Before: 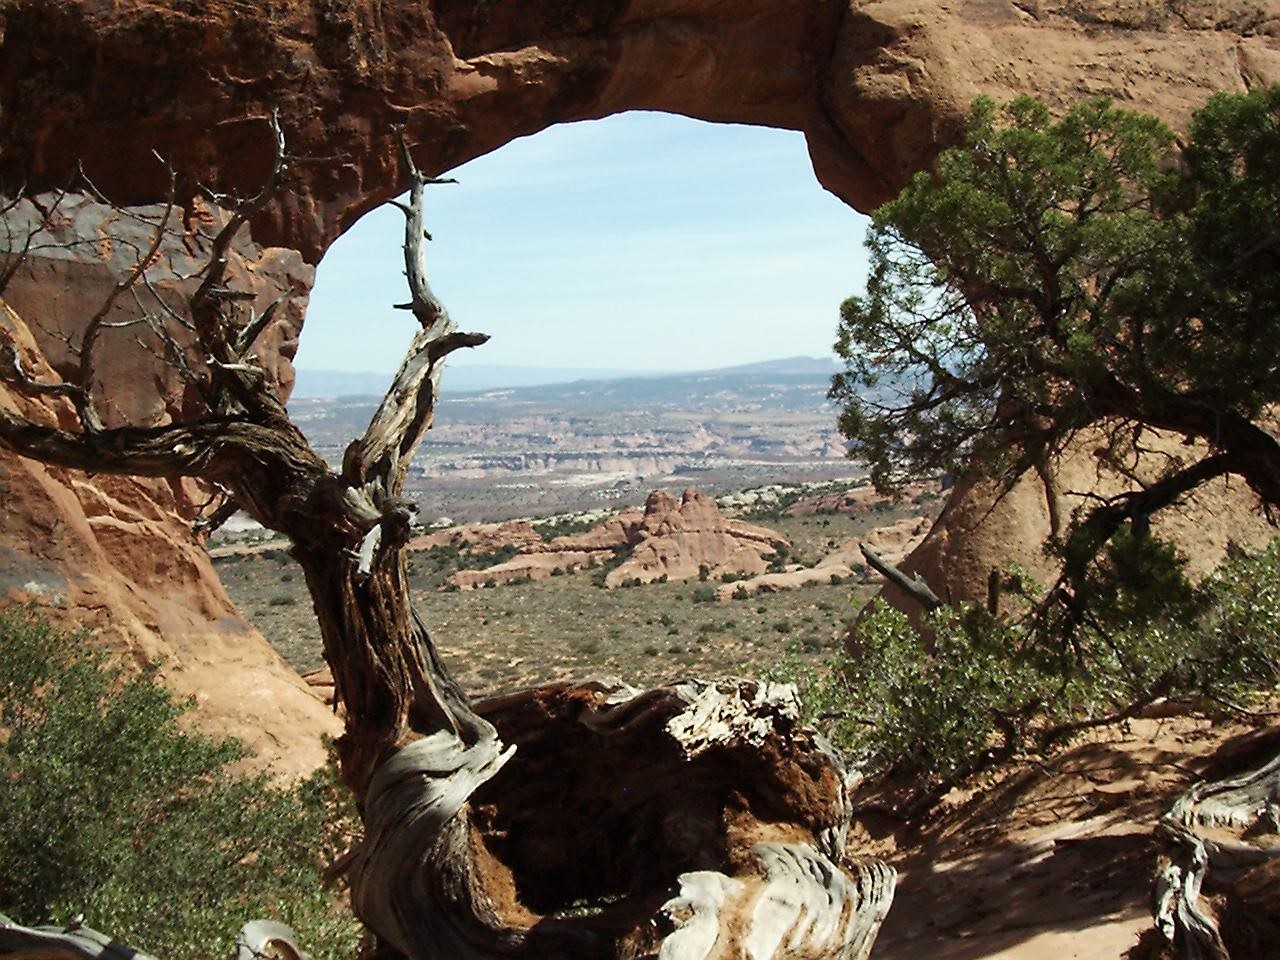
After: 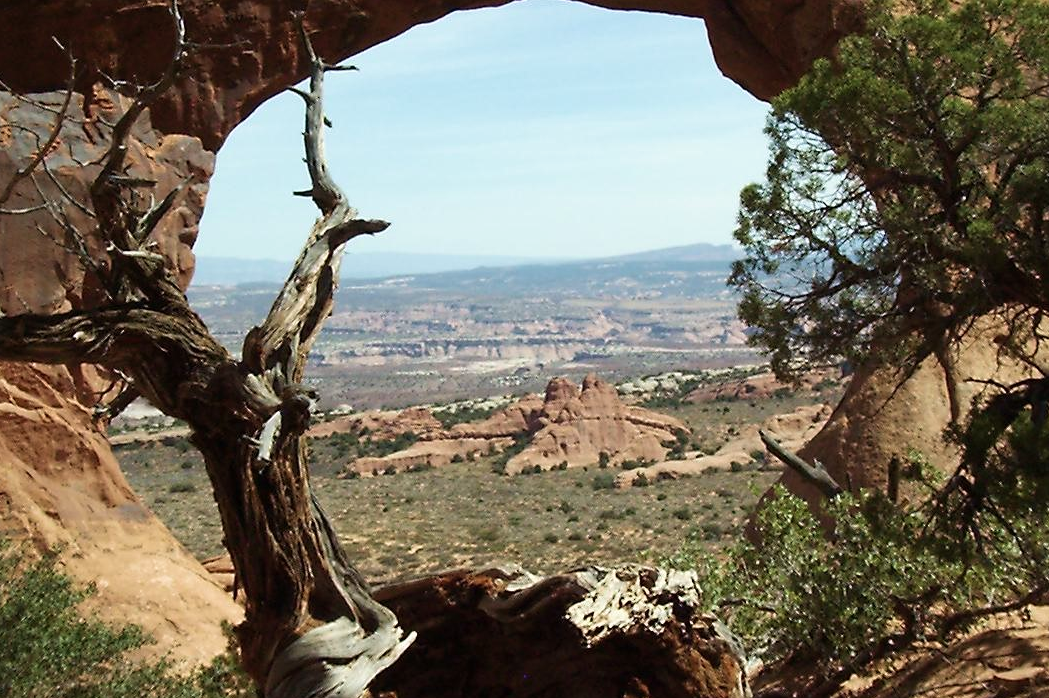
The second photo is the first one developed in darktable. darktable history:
velvia: strength 15%
crop: left 7.856%, top 11.836%, right 10.12%, bottom 15.387%
